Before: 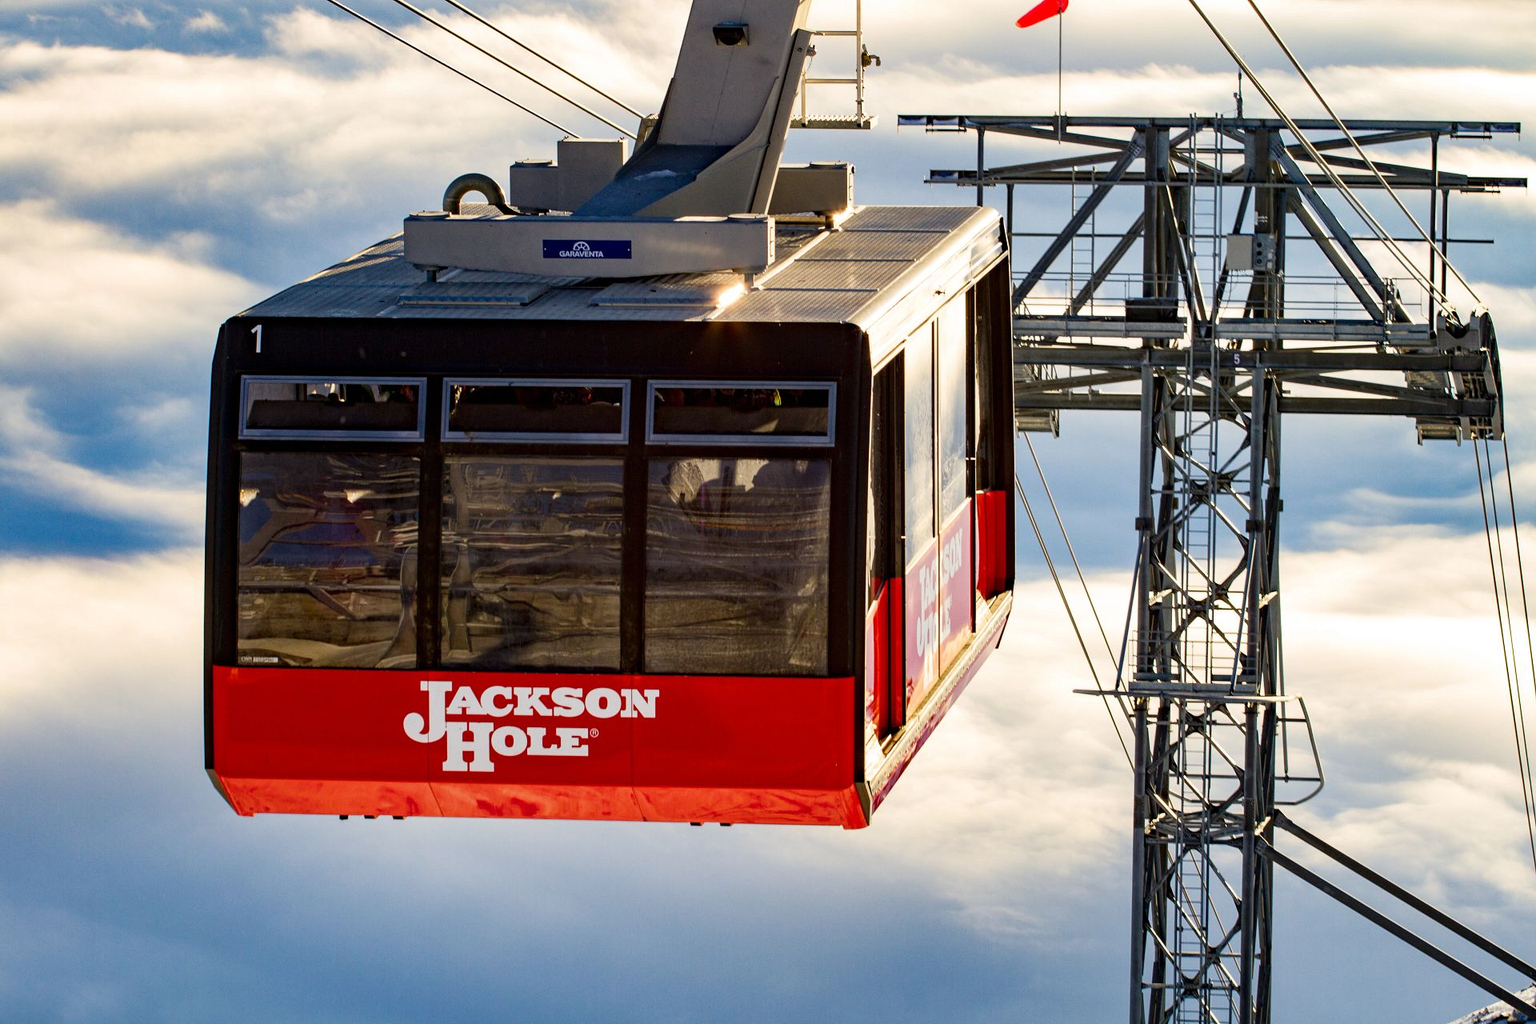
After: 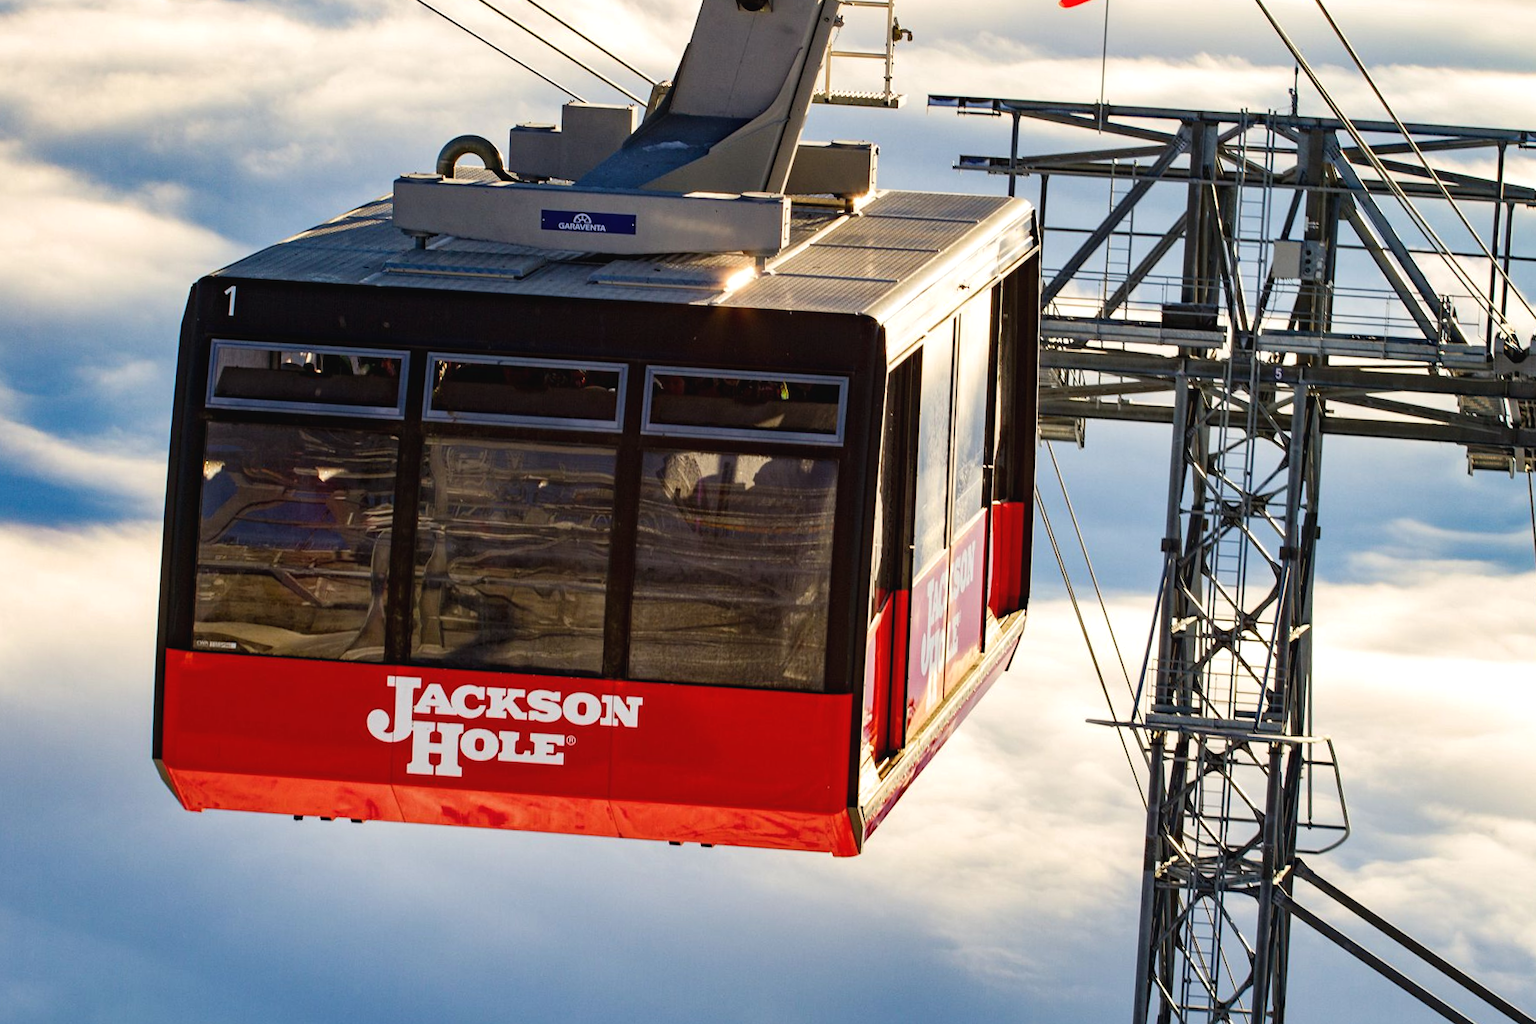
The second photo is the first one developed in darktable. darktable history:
exposure: black level correction -0.003, exposure 0.031 EV, compensate highlight preservation false
tone equalizer: edges refinement/feathering 500, mask exposure compensation -1.25 EV, preserve details no
crop and rotate: angle -2.79°
